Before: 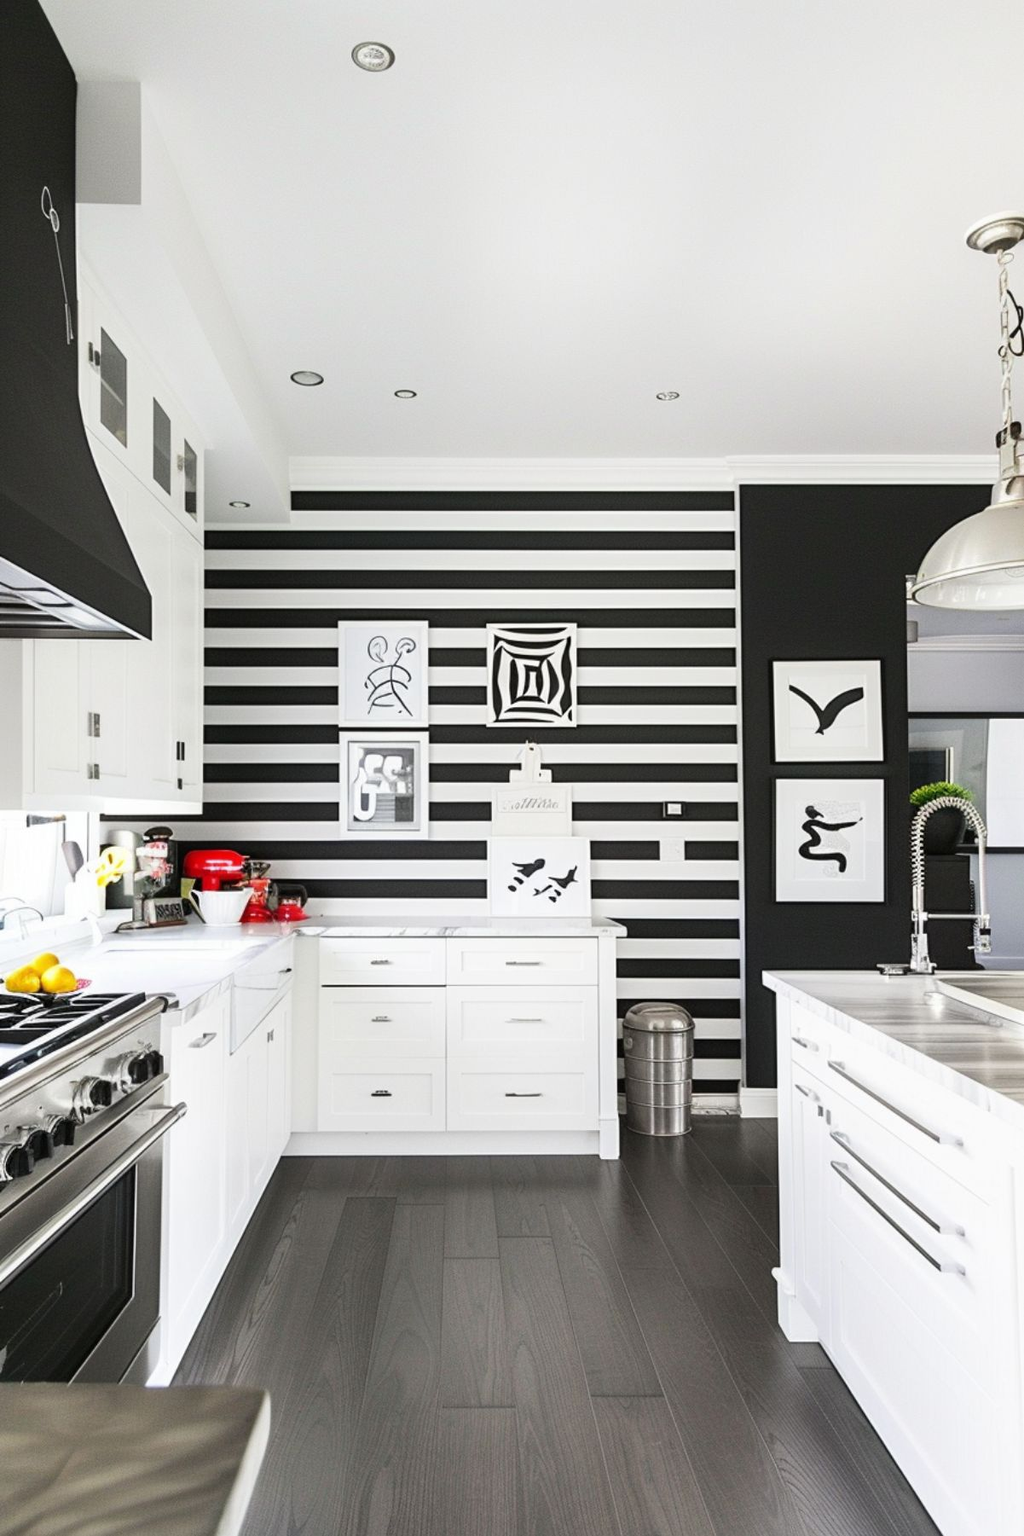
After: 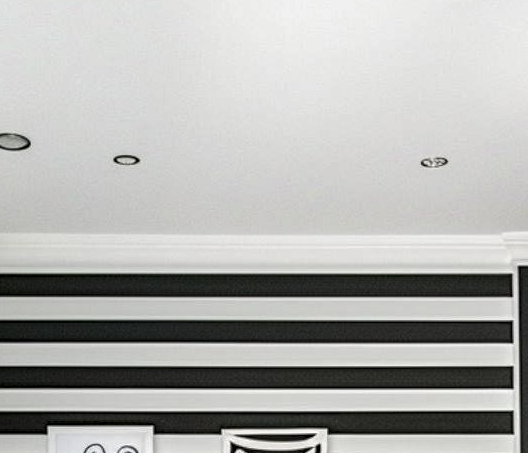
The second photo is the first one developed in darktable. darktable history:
crop: left 29.096%, top 16.78%, right 26.868%, bottom 58.04%
local contrast: highlights 18%, detail 185%
